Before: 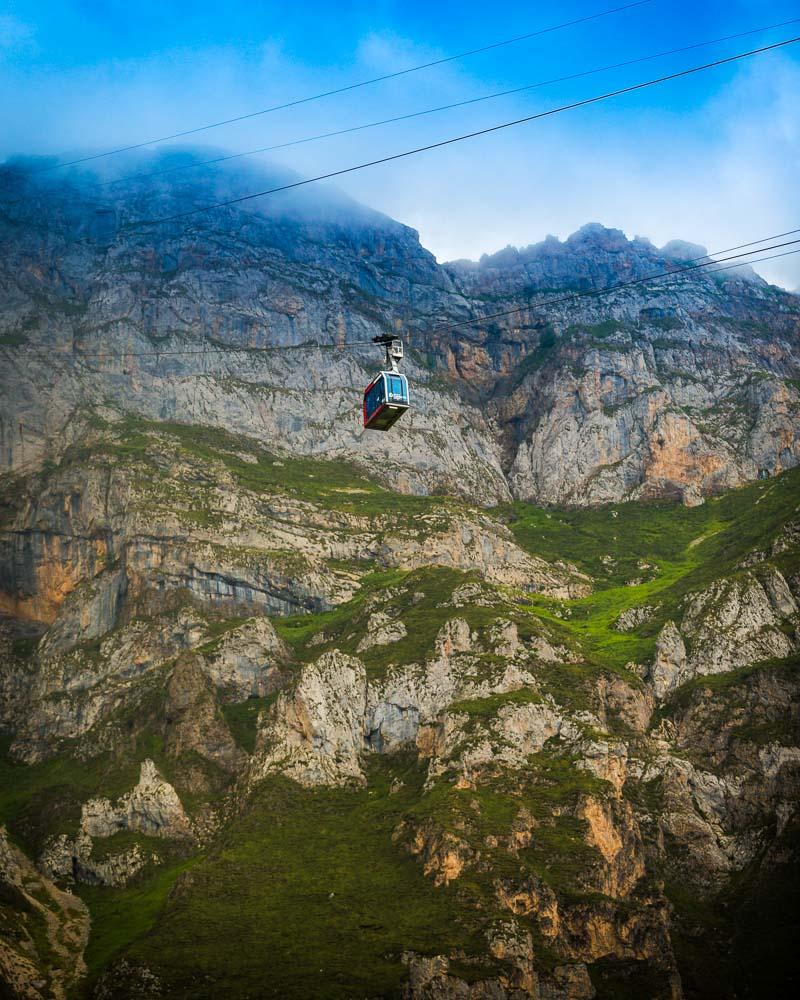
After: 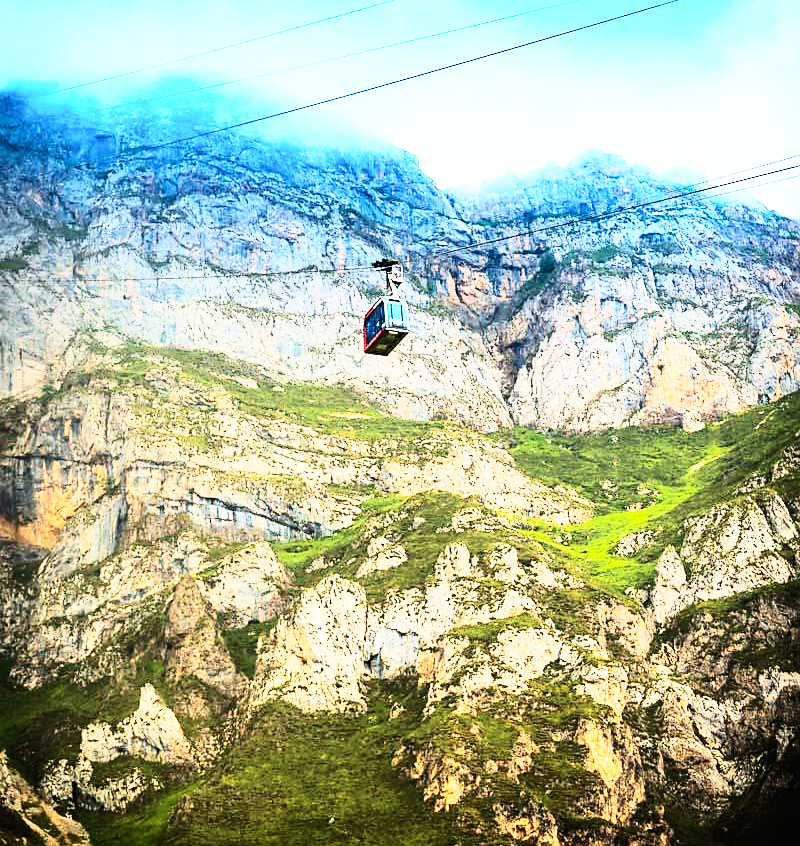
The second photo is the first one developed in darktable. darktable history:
crop: top 7.574%, bottom 7.813%
sharpen: radius 1.862, amount 0.399, threshold 1.585
tone curve: curves: ch0 [(0, 0) (0.003, 0.003) (0.011, 0.013) (0.025, 0.029) (0.044, 0.052) (0.069, 0.081) (0.1, 0.116) (0.136, 0.158) (0.177, 0.207) (0.224, 0.268) (0.277, 0.373) (0.335, 0.465) (0.399, 0.565) (0.468, 0.674) (0.543, 0.79) (0.623, 0.853) (0.709, 0.918) (0.801, 0.956) (0.898, 0.977) (1, 1)], color space Lab, independent channels, preserve colors none
base curve: curves: ch0 [(0, 0) (0.007, 0.004) (0.027, 0.03) (0.046, 0.07) (0.207, 0.54) (0.442, 0.872) (0.673, 0.972) (1, 1)], preserve colors none
